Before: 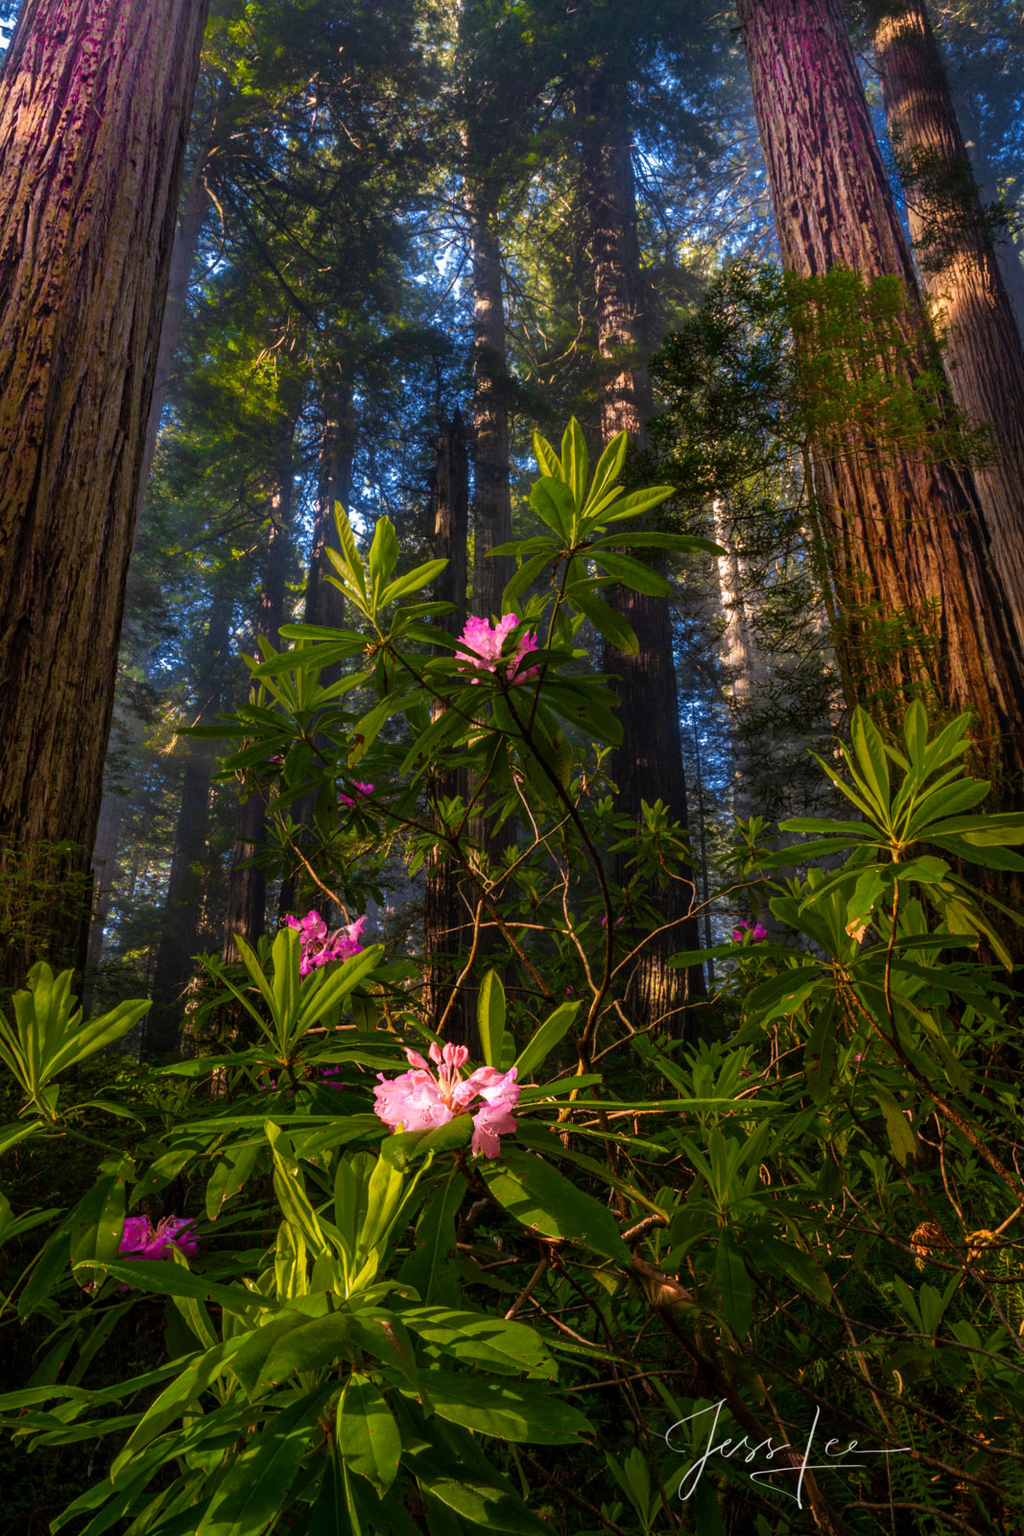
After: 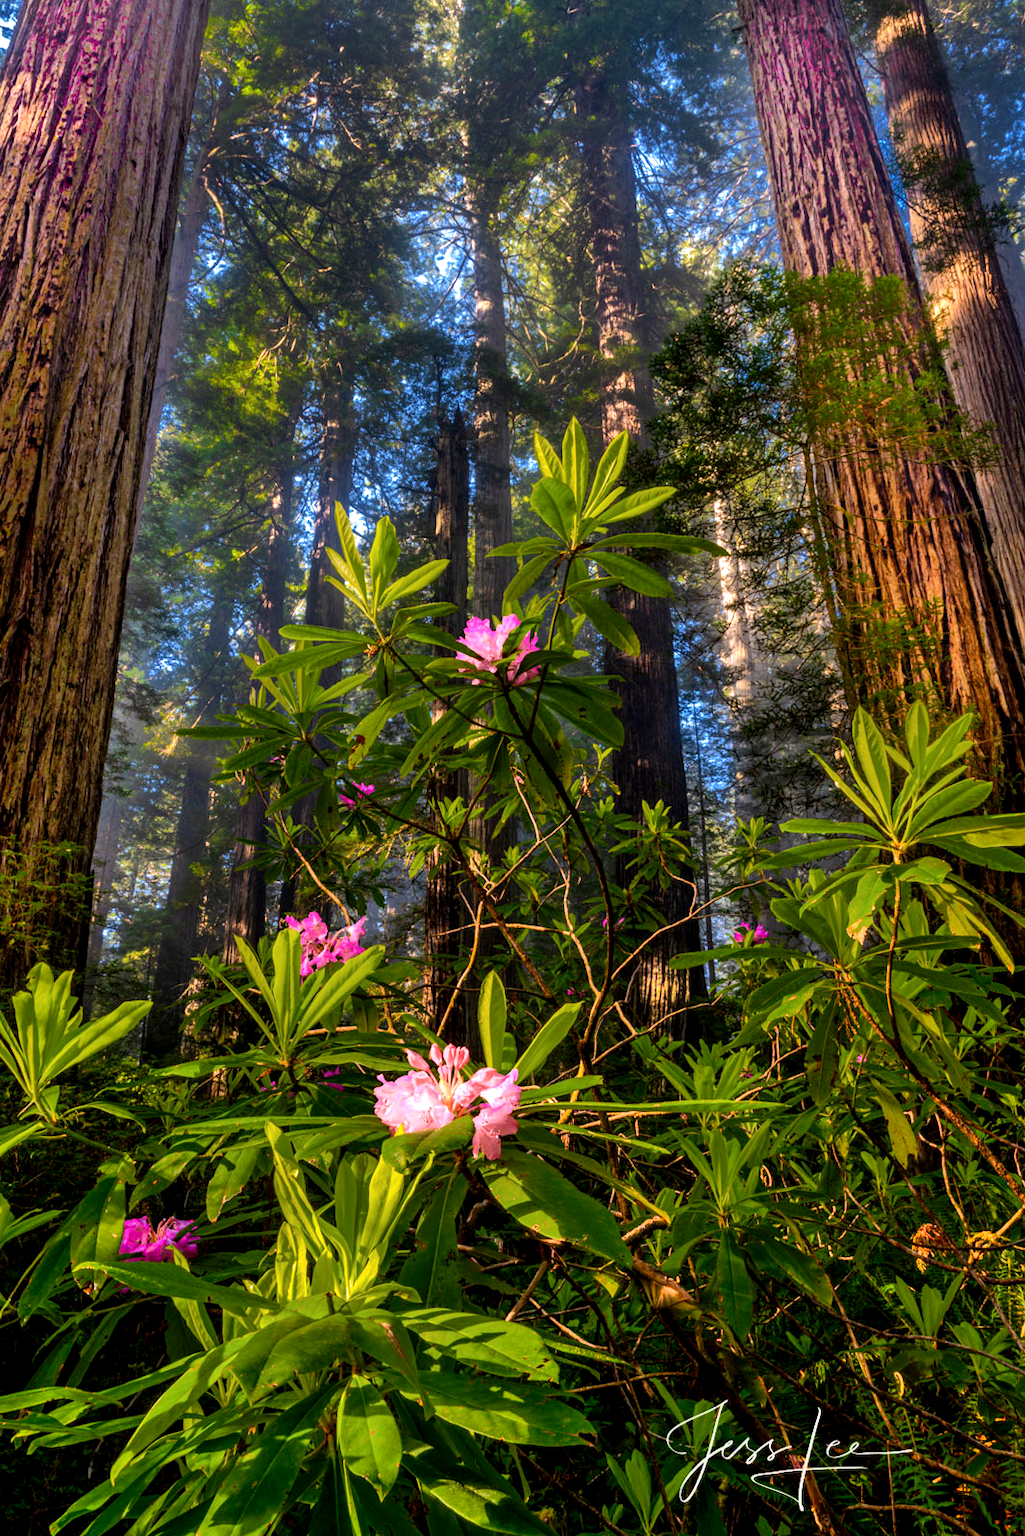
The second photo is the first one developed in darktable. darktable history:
shadows and highlights: white point adjustment 1.05, soften with gaussian
crop: bottom 0.069%
exposure: black level correction 0.003, exposure 0.391 EV, compensate exposure bias true, compensate highlight preservation false
